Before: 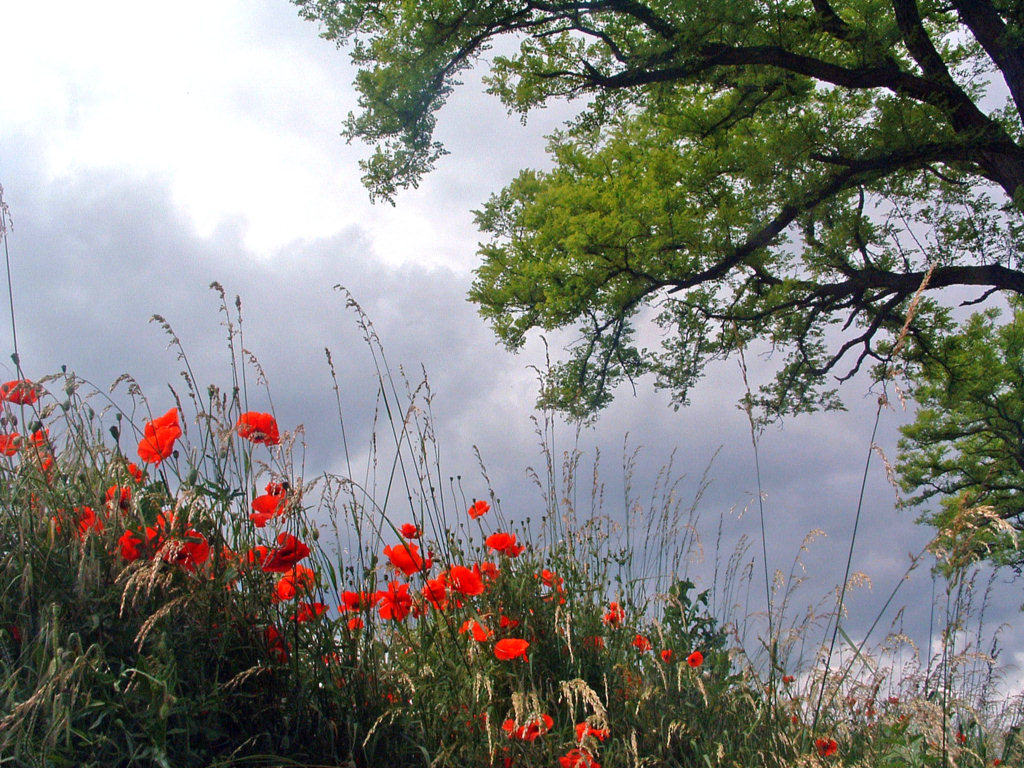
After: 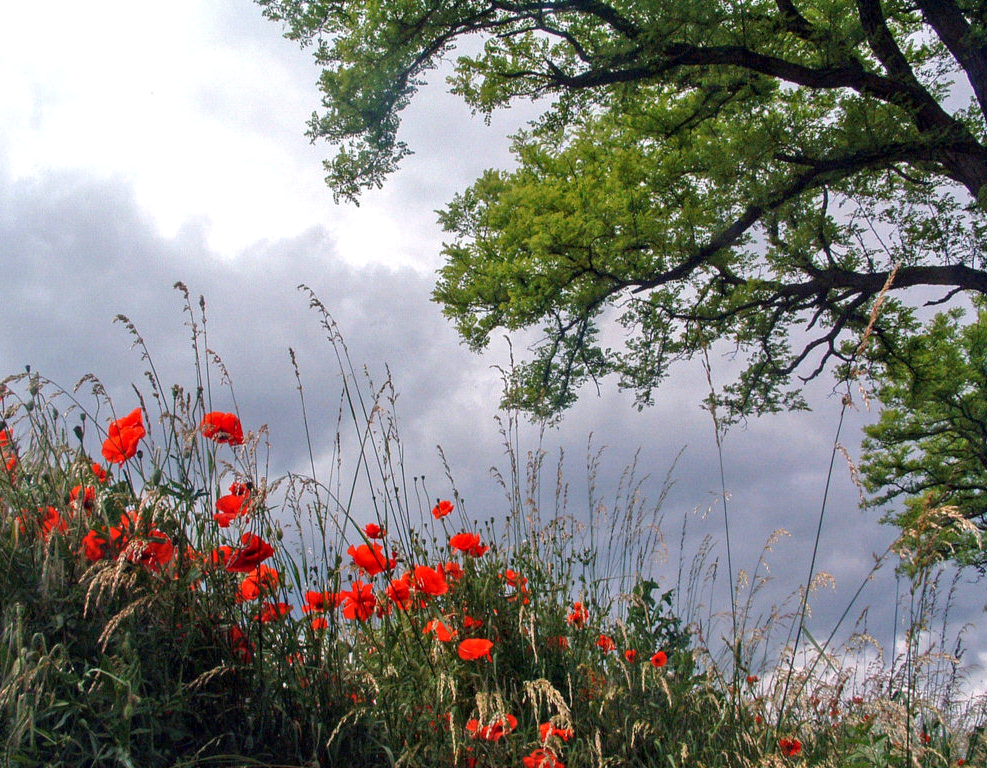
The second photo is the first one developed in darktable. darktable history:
local contrast: on, module defaults
crop and rotate: left 3.542%
